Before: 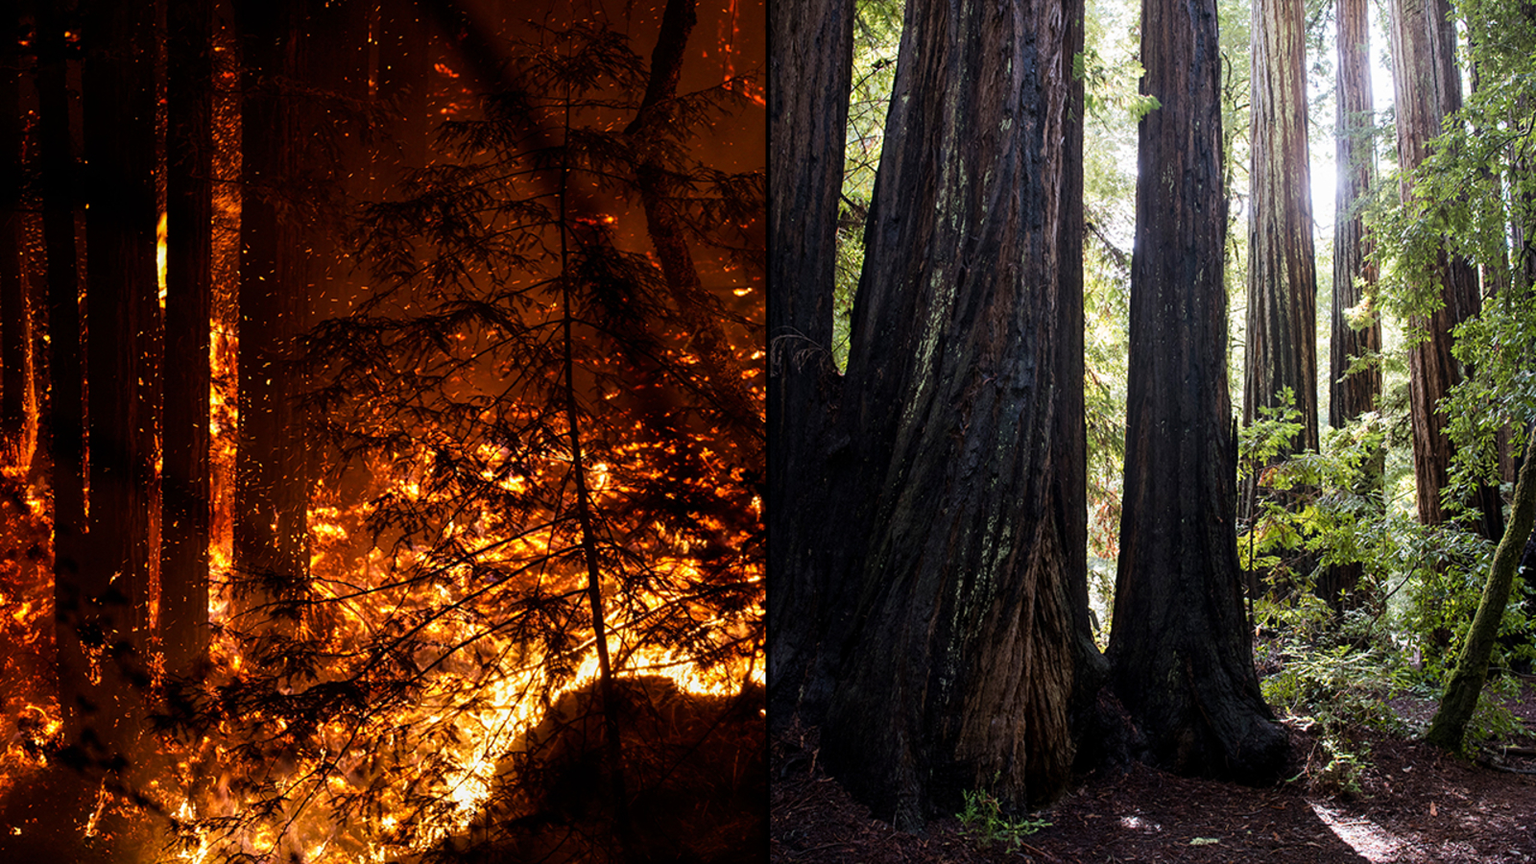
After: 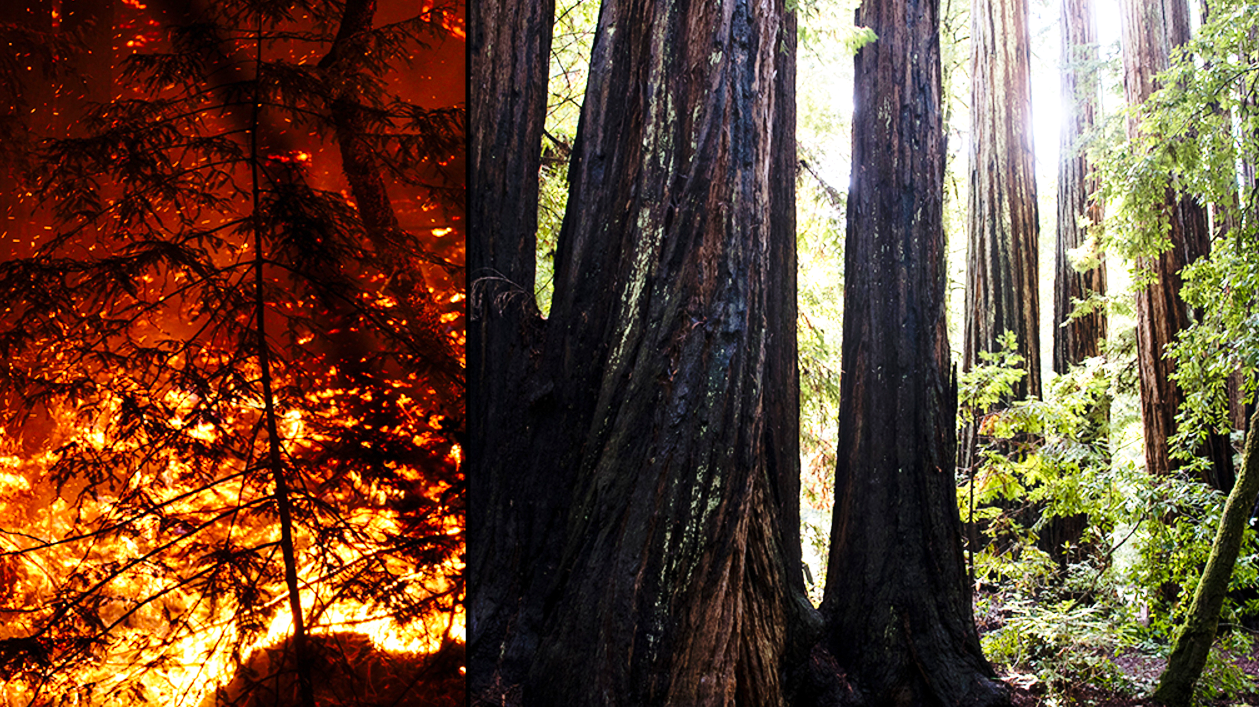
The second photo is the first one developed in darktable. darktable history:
crop and rotate: left 20.811%, top 8.013%, right 0.465%, bottom 13.324%
base curve: curves: ch0 [(0, 0) (0.028, 0.03) (0.121, 0.232) (0.46, 0.748) (0.859, 0.968) (1, 1)], preserve colors none
exposure: exposure 0.479 EV, compensate highlight preservation false
